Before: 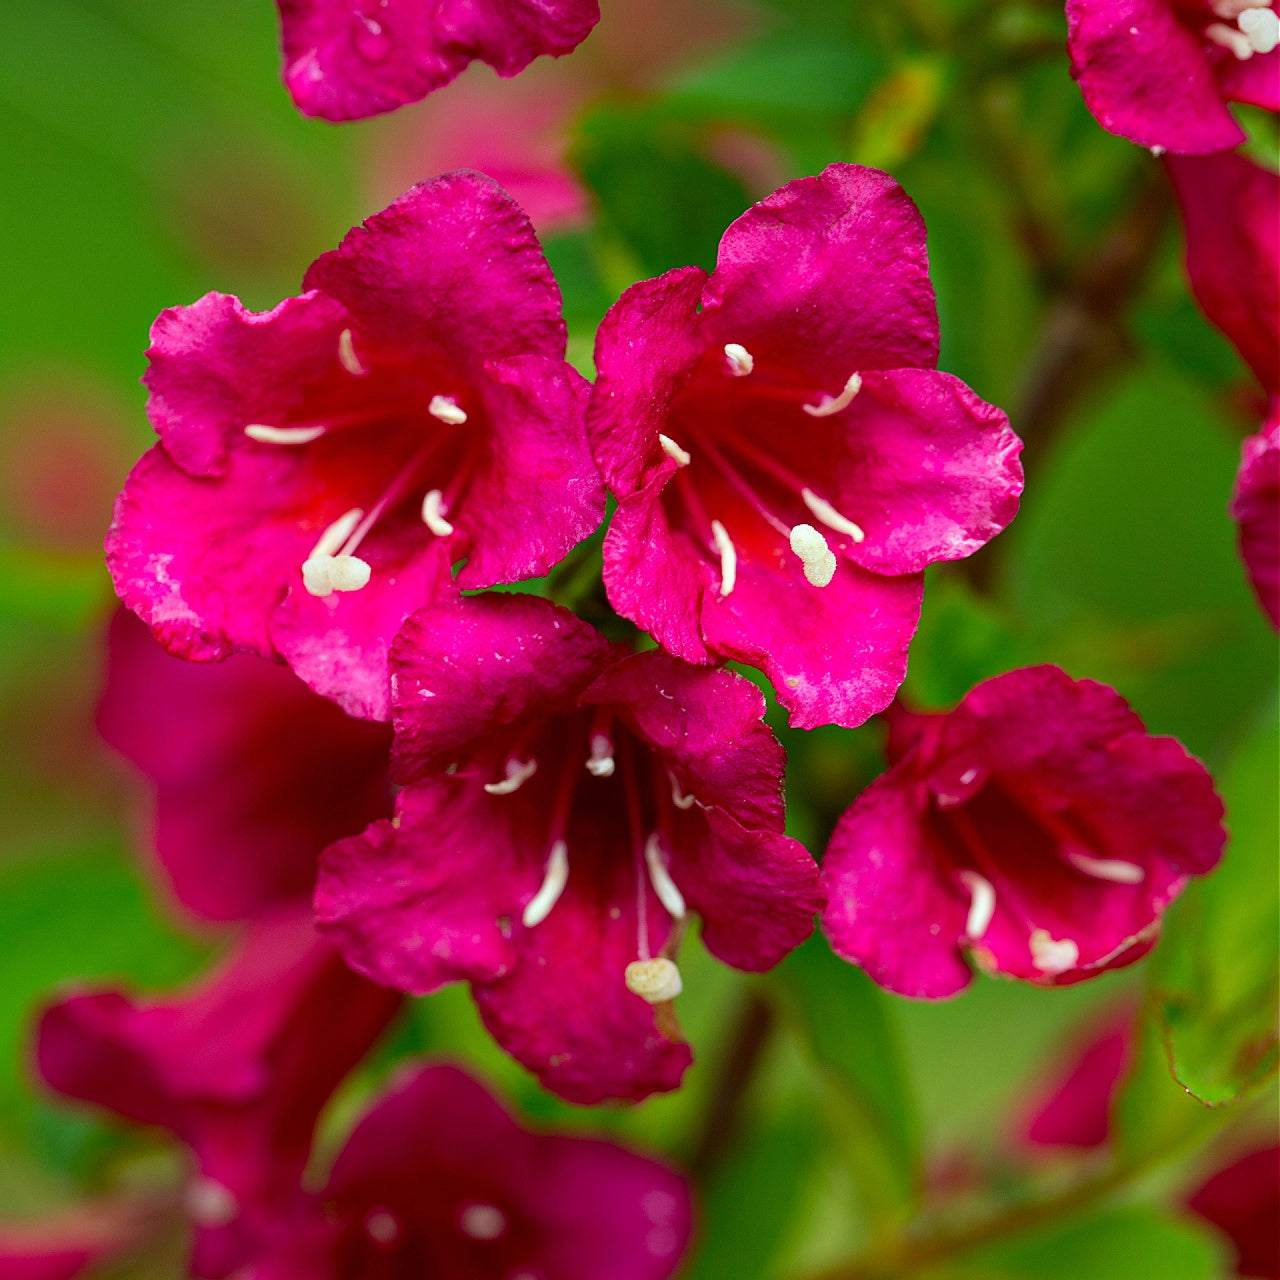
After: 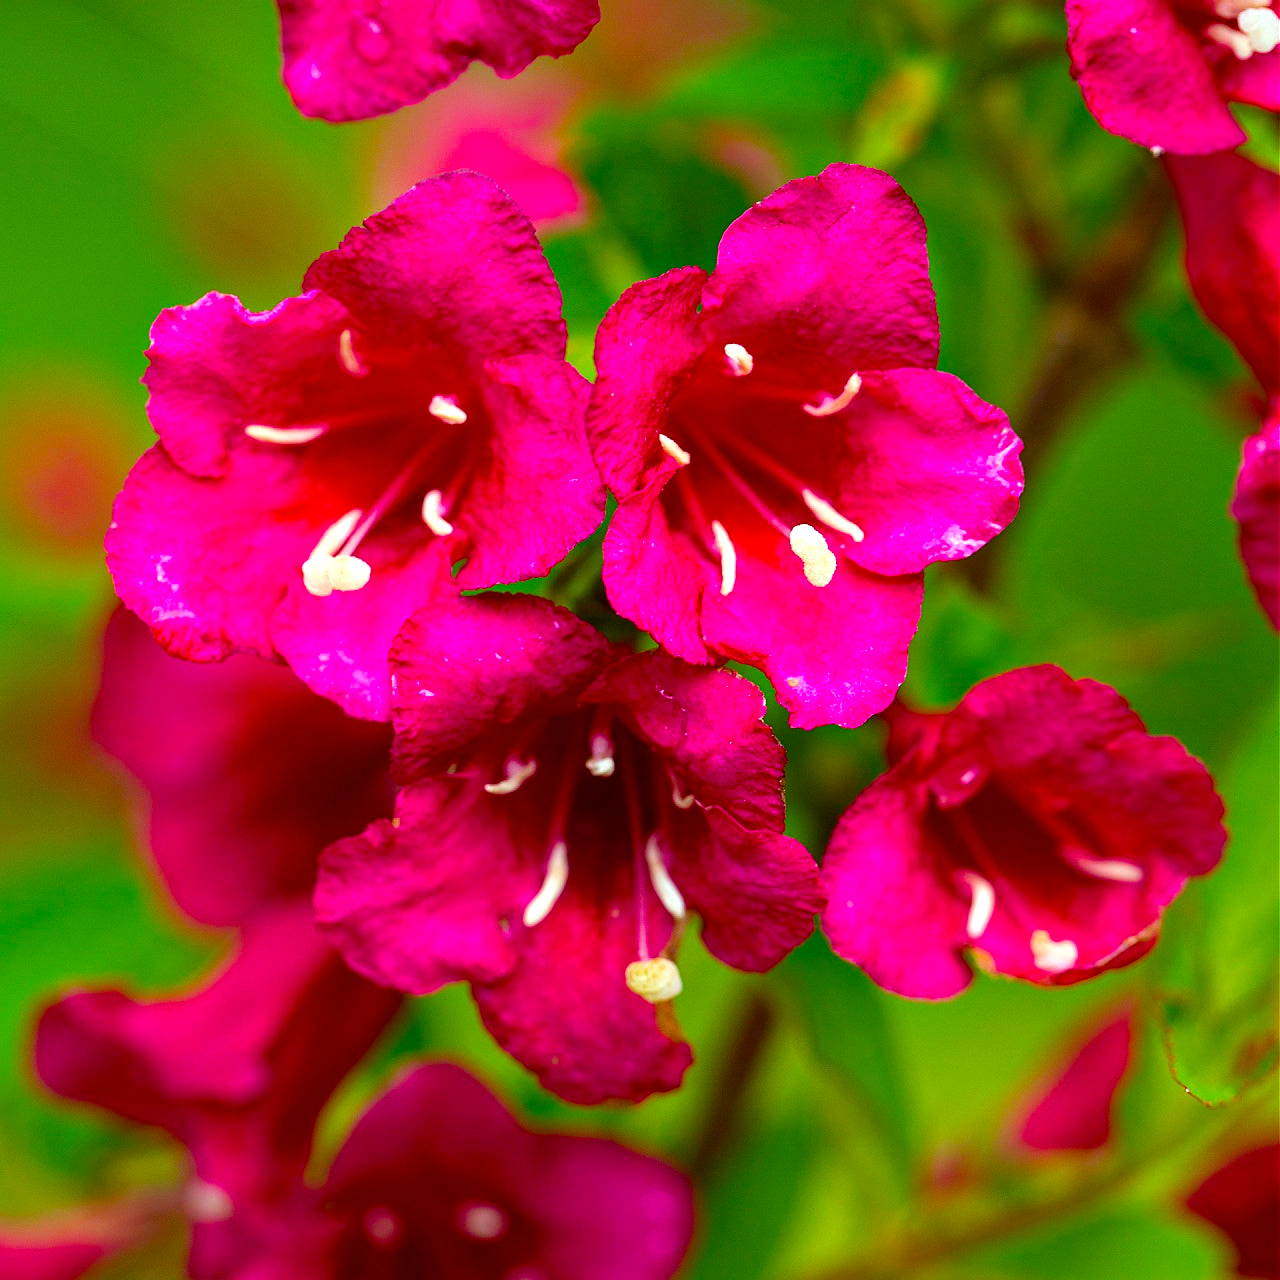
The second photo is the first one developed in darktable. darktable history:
color balance rgb: perceptual saturation grading › global saturation 30%, global vibrance 20%
exposure: black level correction 0, exposure 0.5 EV, compensate highlight preservation false
